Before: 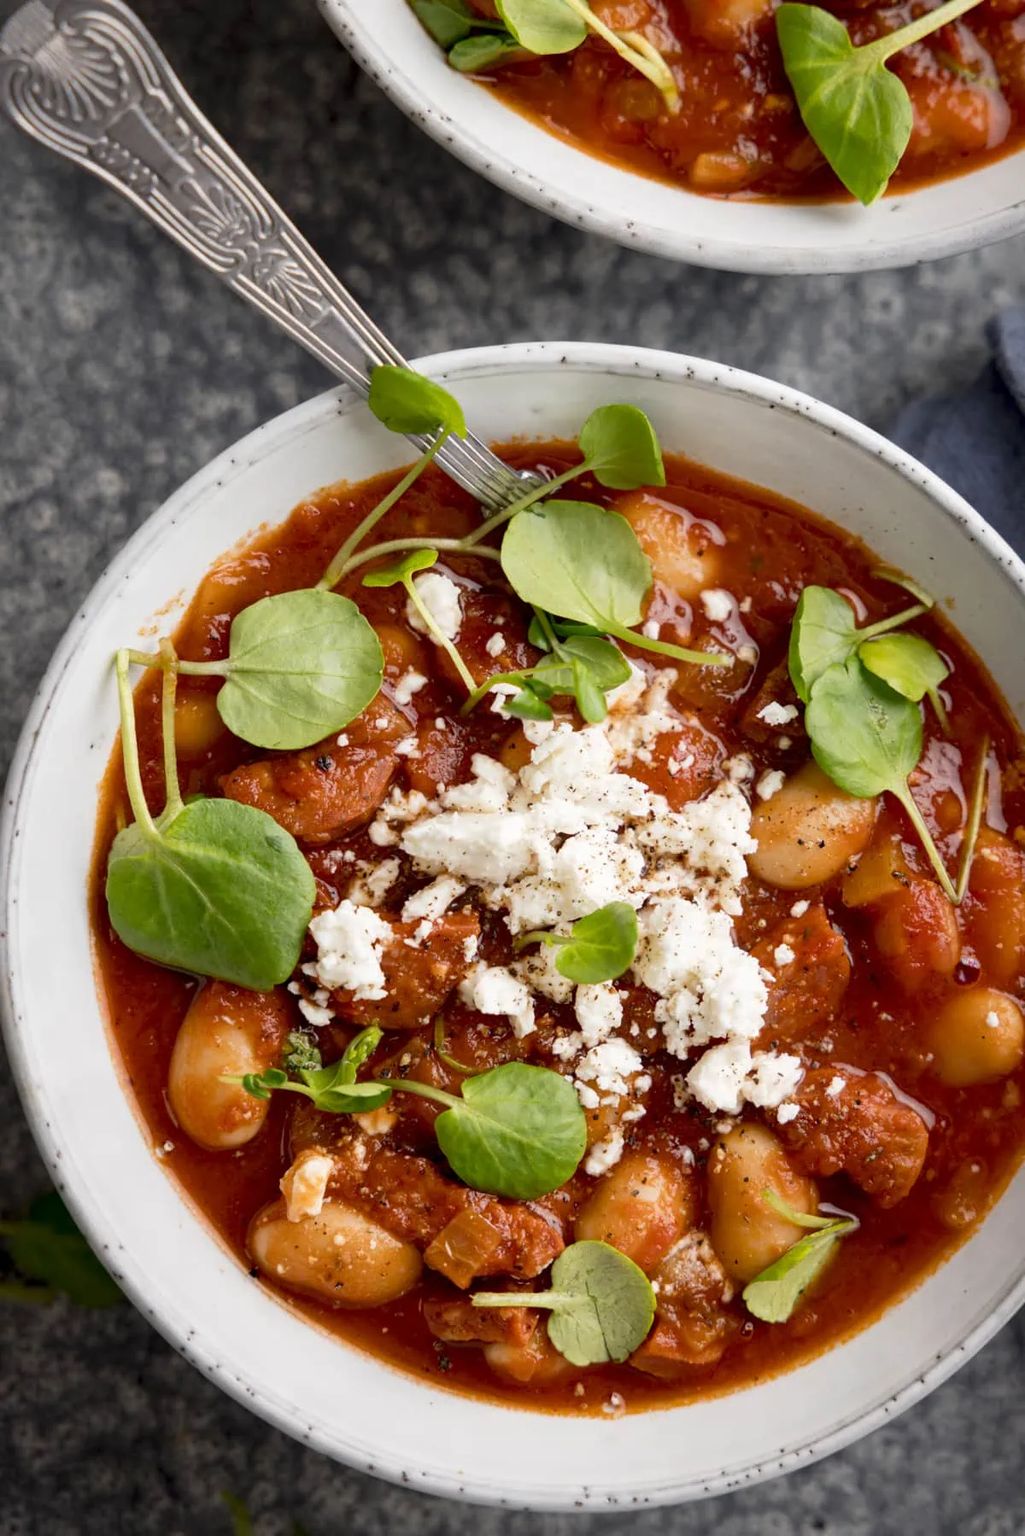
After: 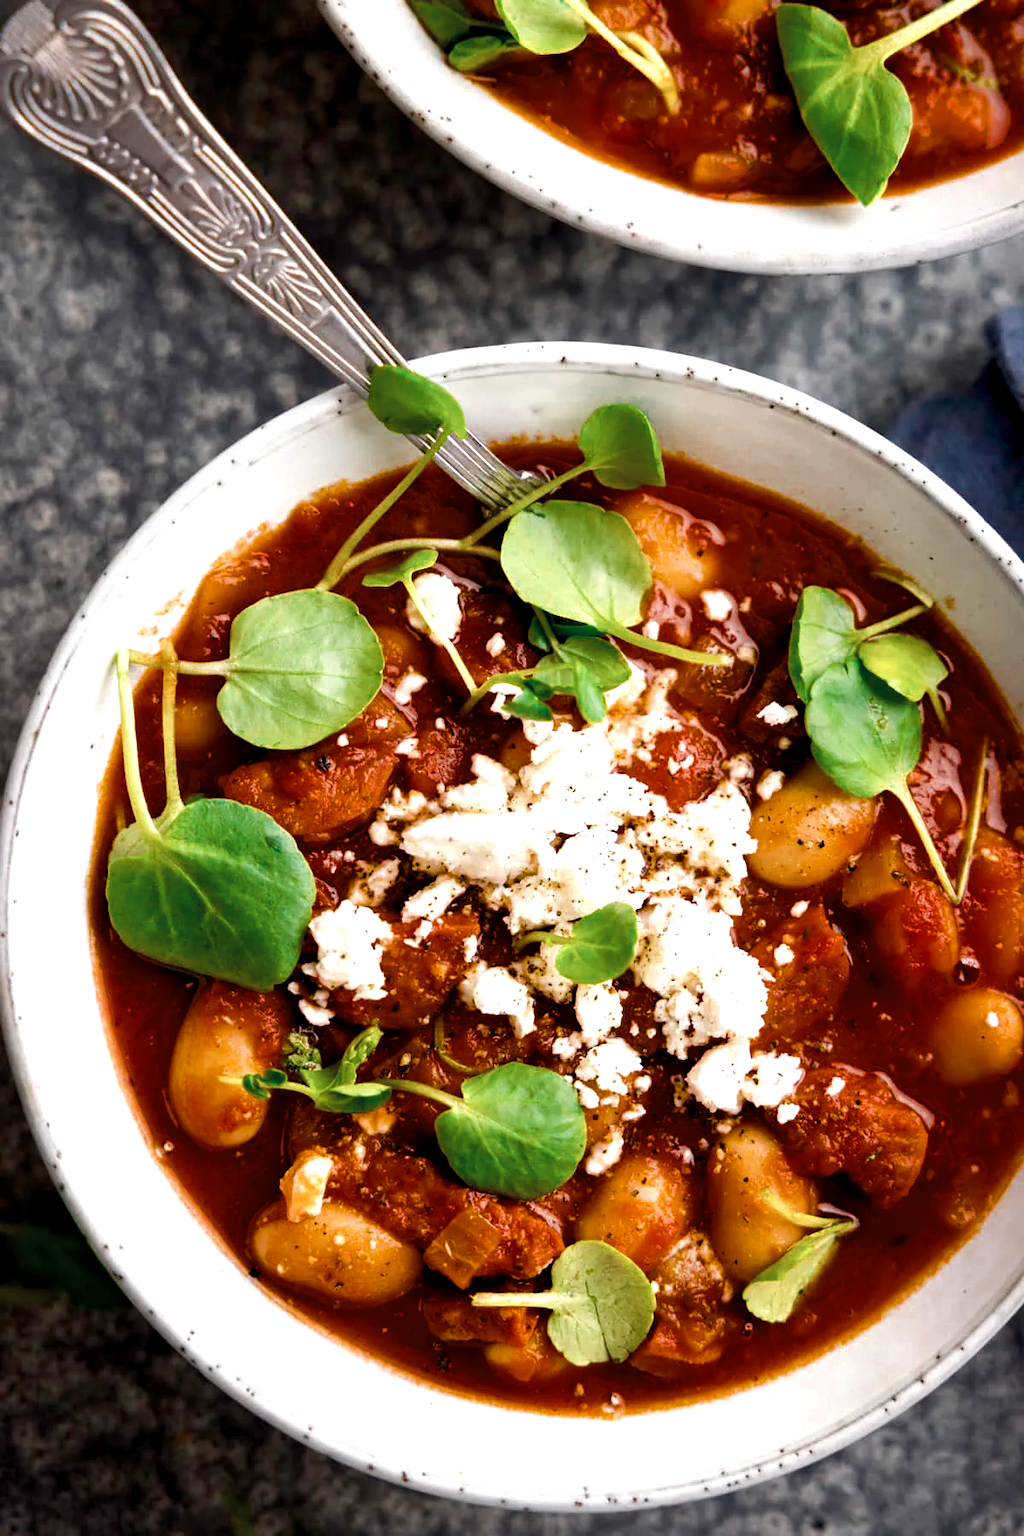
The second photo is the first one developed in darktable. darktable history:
contrast brightness saturation: saturation -0.05
color balance rgb: global offset › luminance -0.37%, perceptual saturation grading › highlights -17.77%, perceptual saturation grading › mid-tones 33.1%, perceptual saturation grading › shadows 50.52%, perceptual brilliance grading › highlights 20%, perceptual brilliance grading › mid-tones 20%, perceptual brilliance grading › shadows -20%, global vibrance 50%
white balance: emerald 1
color zones: curves: ch0 [(0, 0.5) (0.125, 0.4) (0.25, 0.5) (0.375, 0.4) (0.5, 0.4) (0.625, 0.35) (0.75, 0.35) (0.875, 0.5)]; ch1 [(0, 0.35) (0.125, 0.45) (0.25, 0.35) (0.375, 0.35) (0.5, 0.35) (0.625, 0.35) (0.75, 0.45) (0.875, 0.35)]; ch2 [(0, 0.6) (0.125, 0.5) (0.25, 0.5) (0.375, 0.6) (0.5, 0.6) (0.625, 0.5) (0.75, 0.5) (0.875, 0.5)]
